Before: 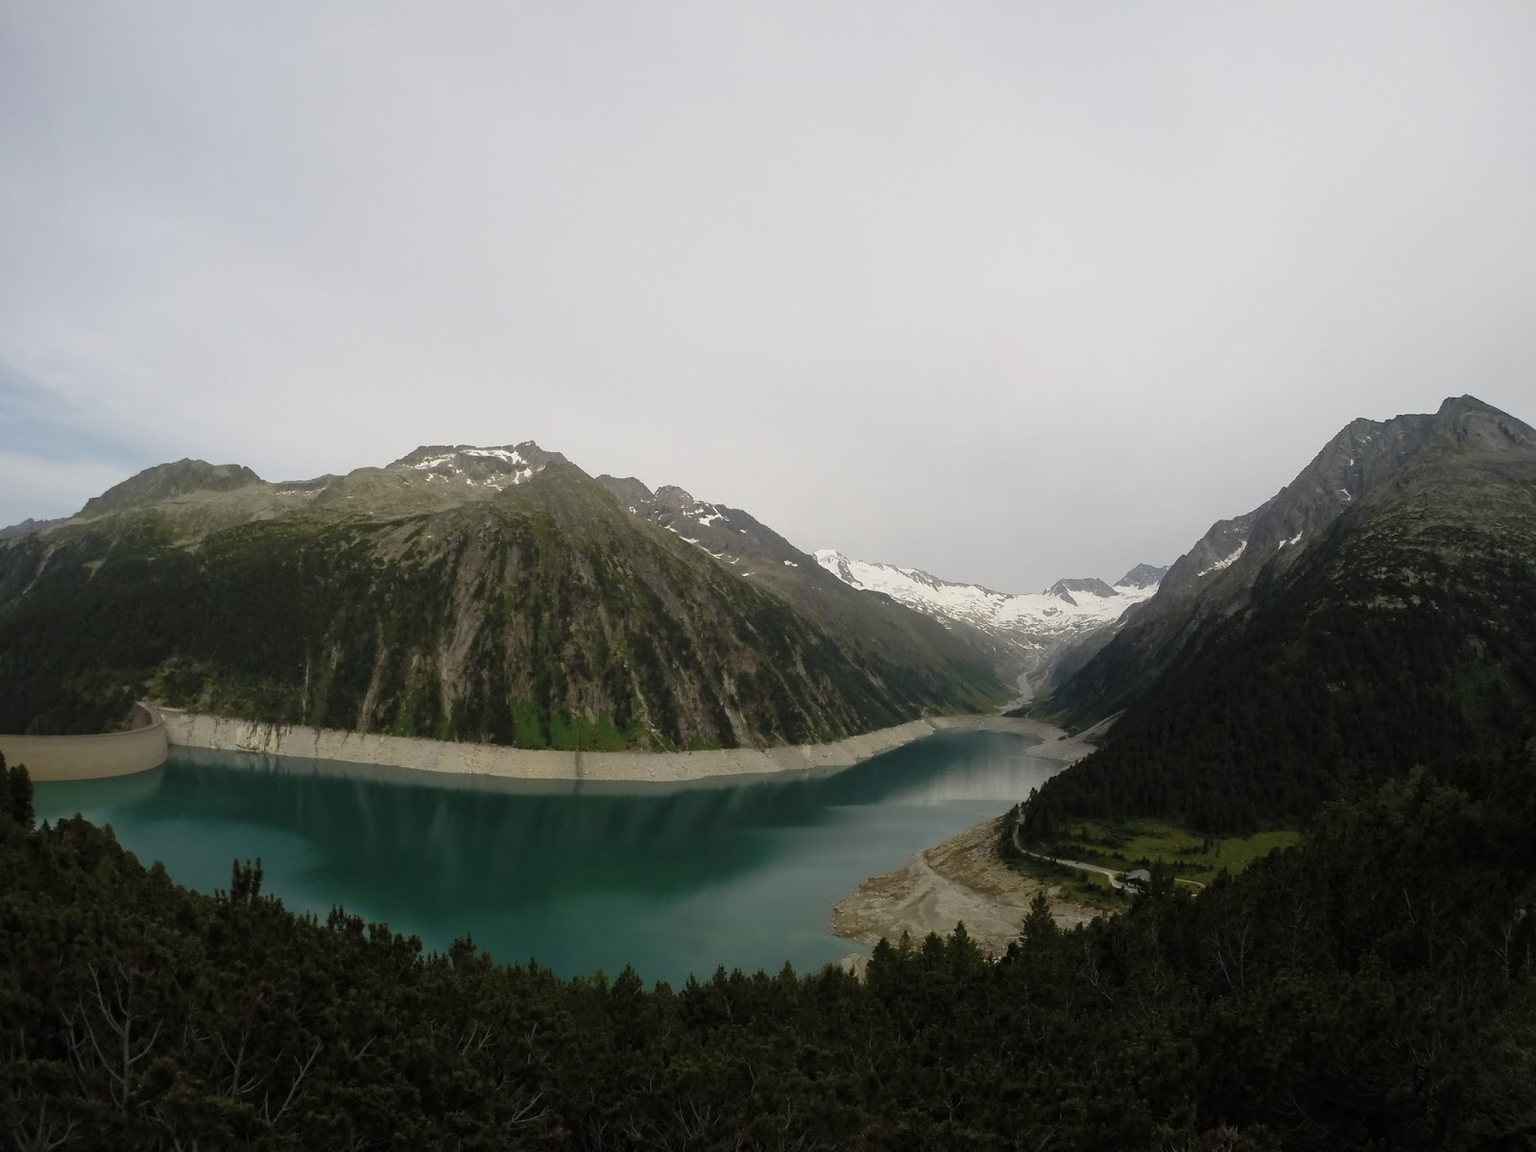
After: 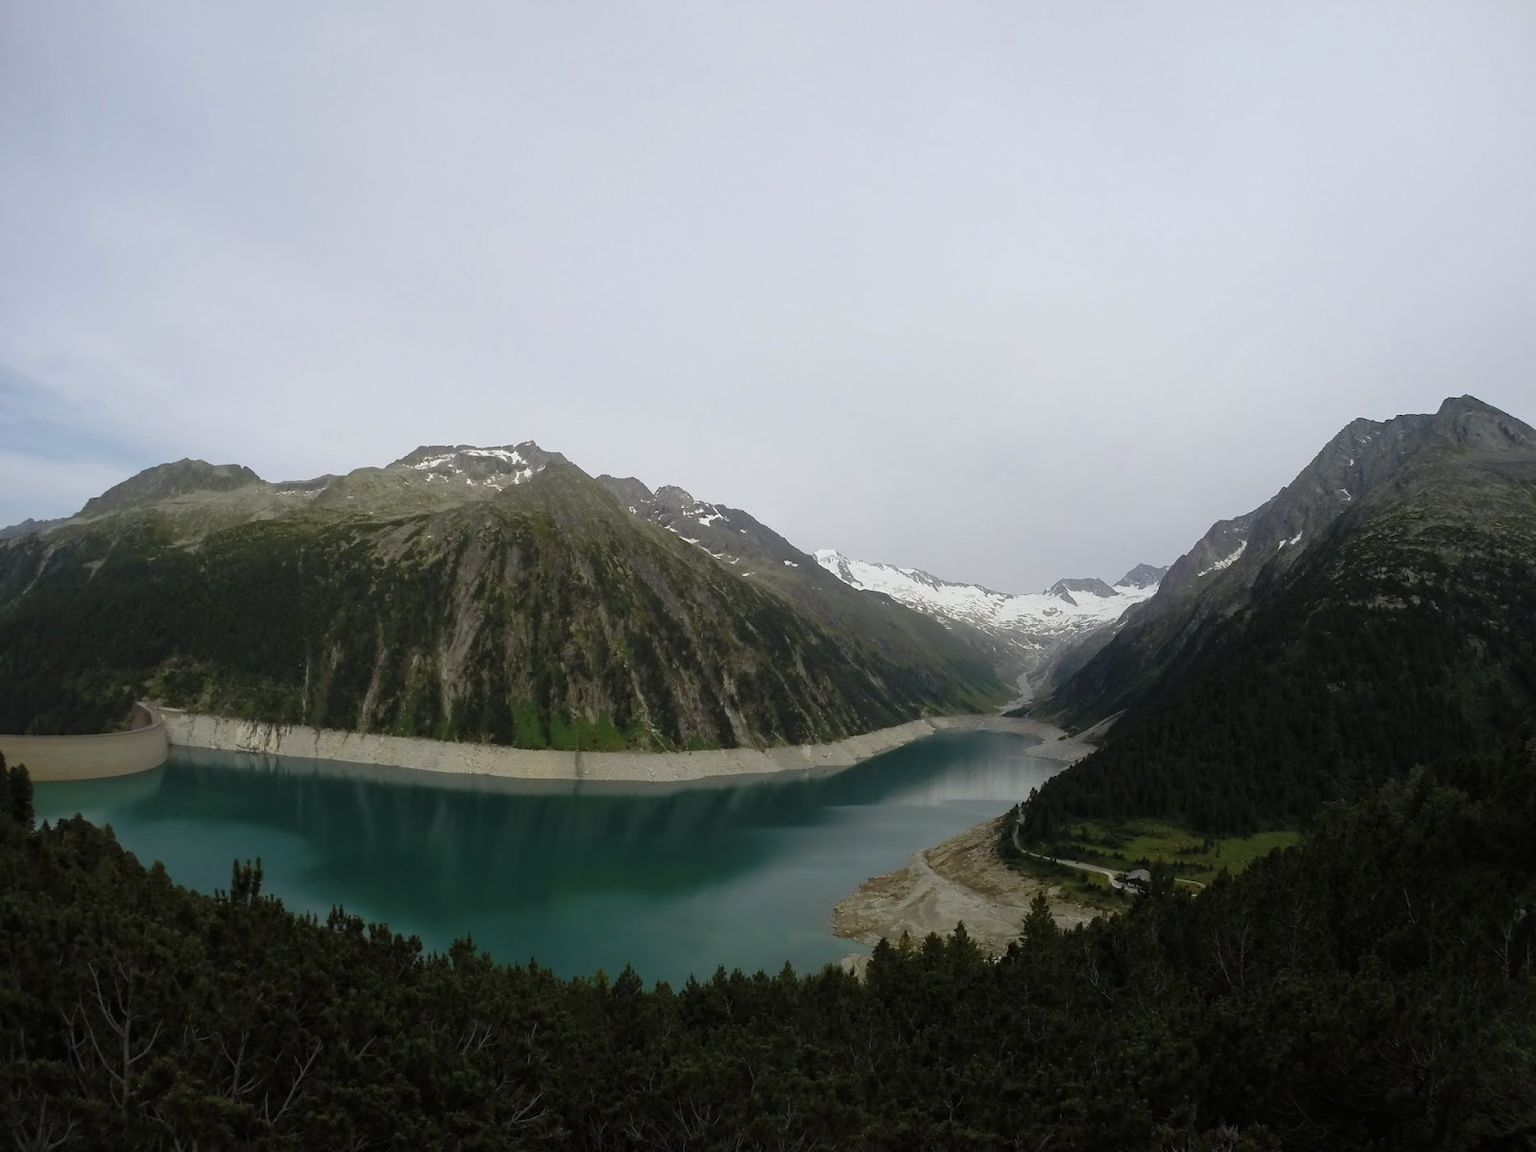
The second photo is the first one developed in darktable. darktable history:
white balance: red 0.974, blue 1.044
